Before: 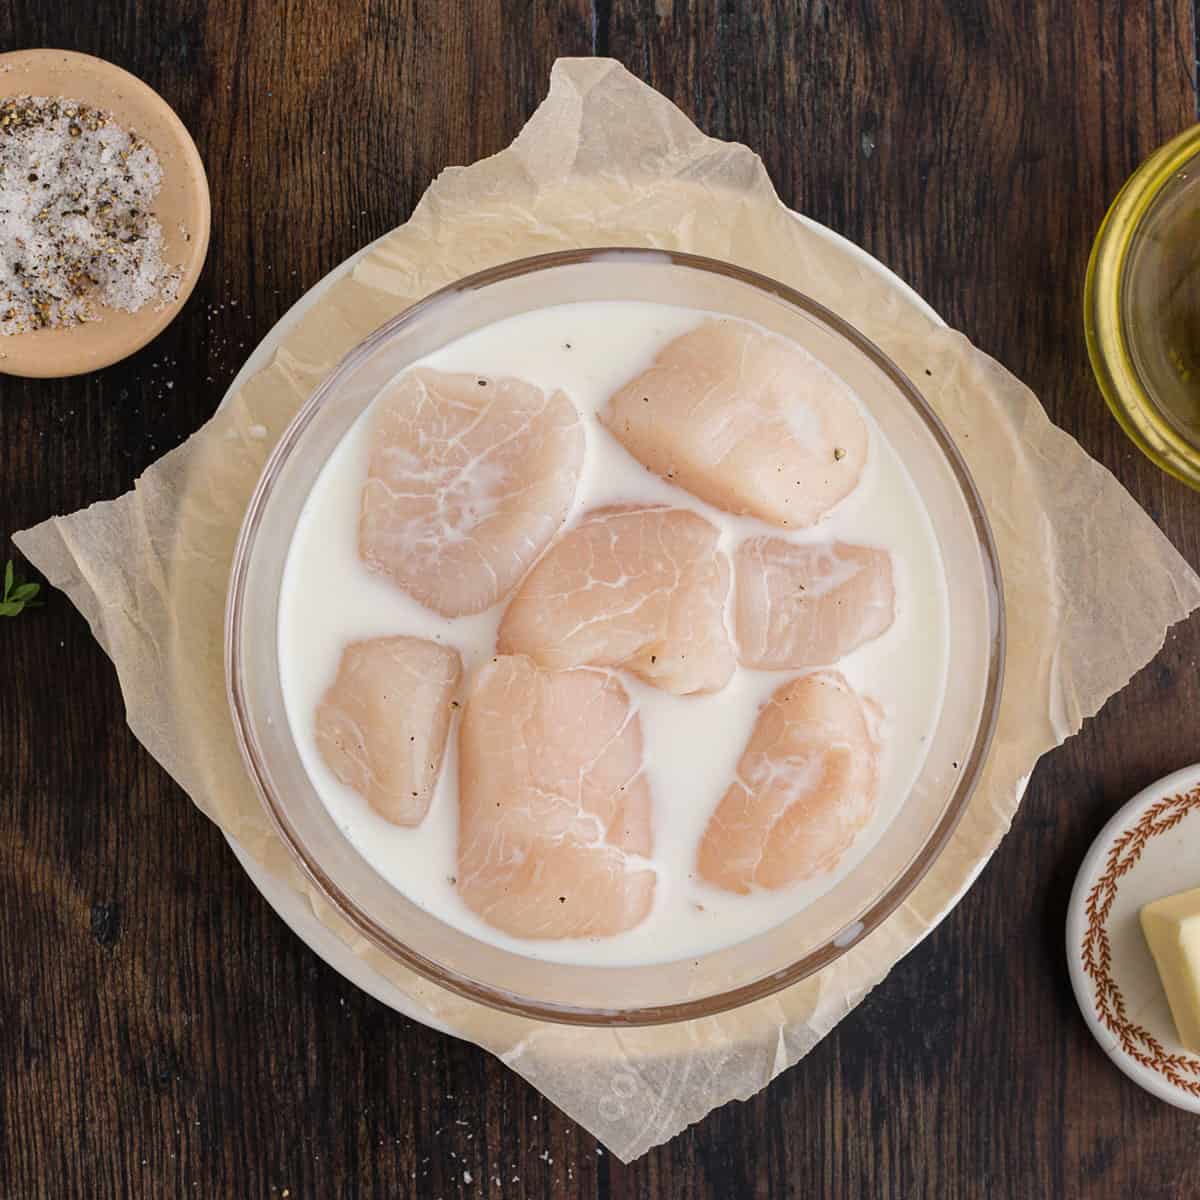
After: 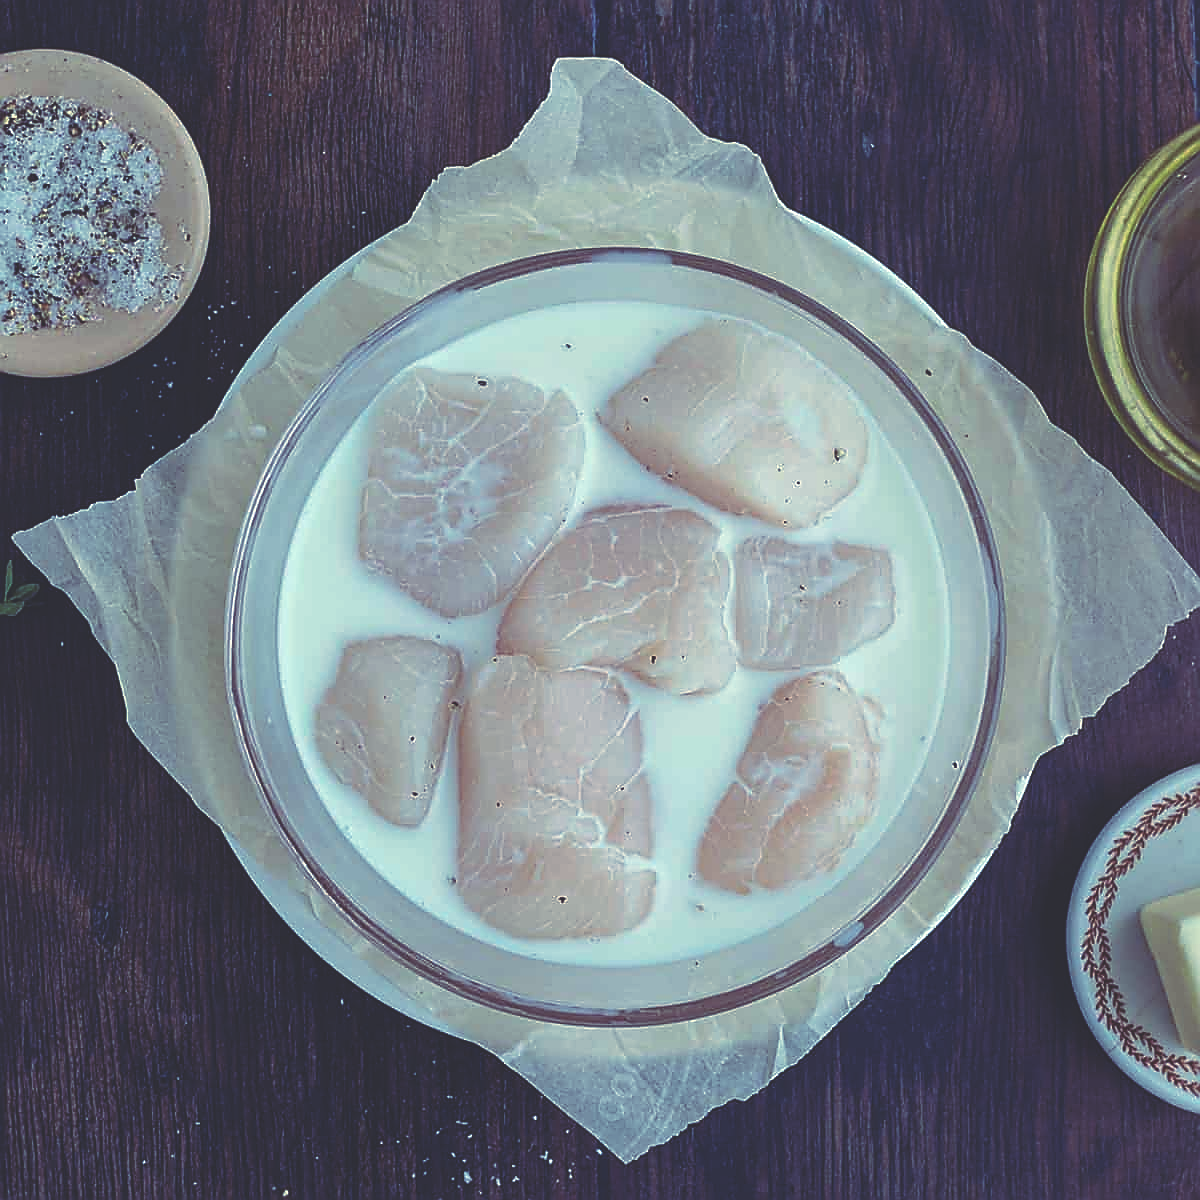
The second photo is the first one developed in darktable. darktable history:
sharpen: radius 1.4, amount 1.25, threshold 0.7
rgb curve: curves: ch0 [(0, 0.186) (0.314, 0.284) (0.576, 0.466) (0.805, 0.691) (0.936, 0.886)]; ch1 [(0, 0.186) (0.314, 0.284) (0.581, 0.534) (0.771, 0.746) (0.936, 0.958)]; ch2 [(0, 0.216) (0.275, 0.39) (1, 1)], mode RGB, independent channels, compensate middle gray true, preserve colors none
